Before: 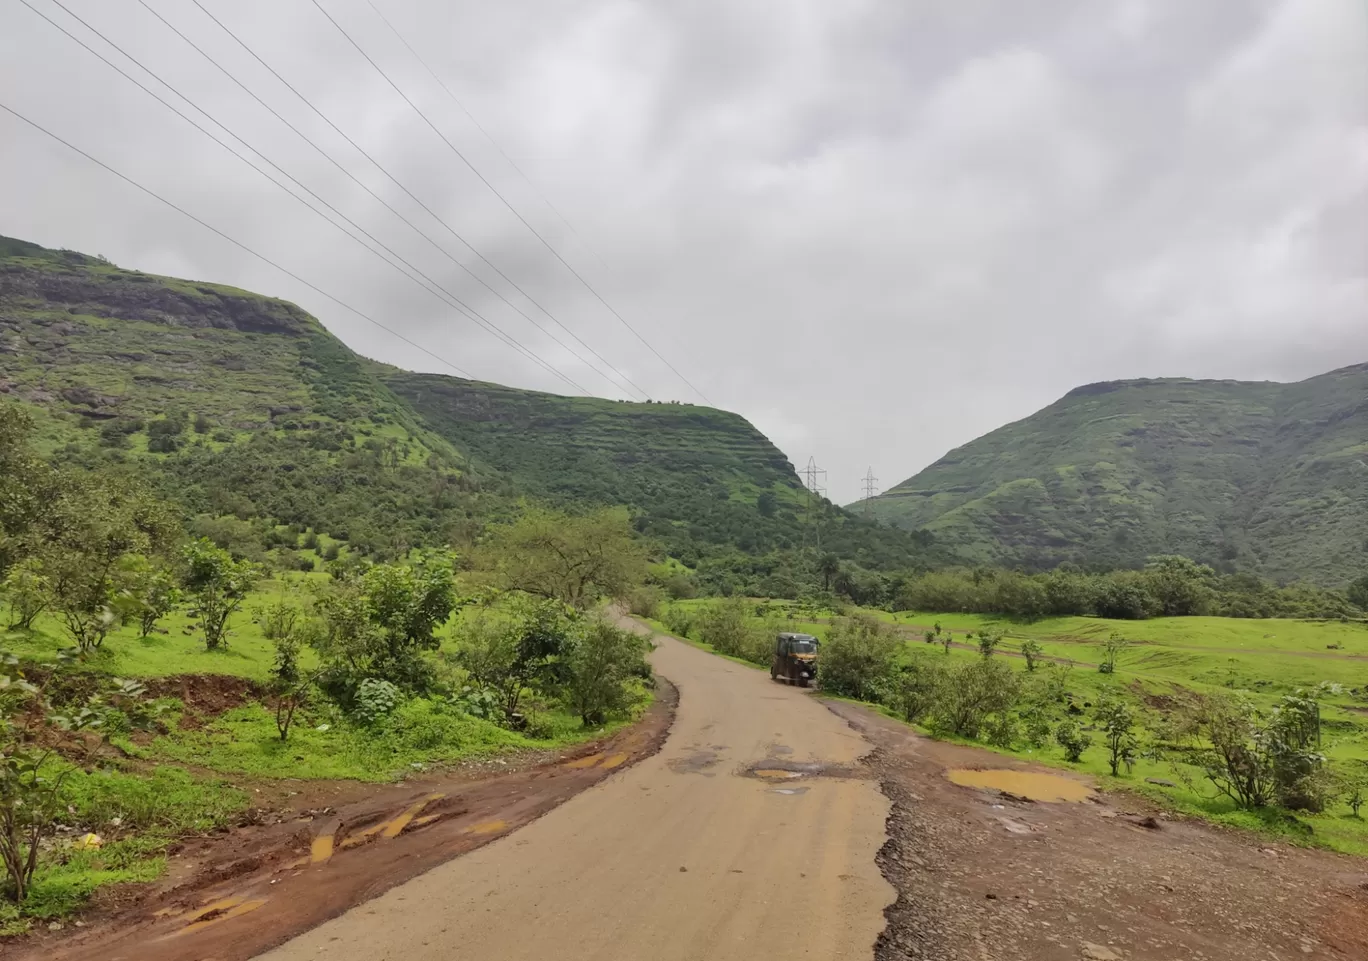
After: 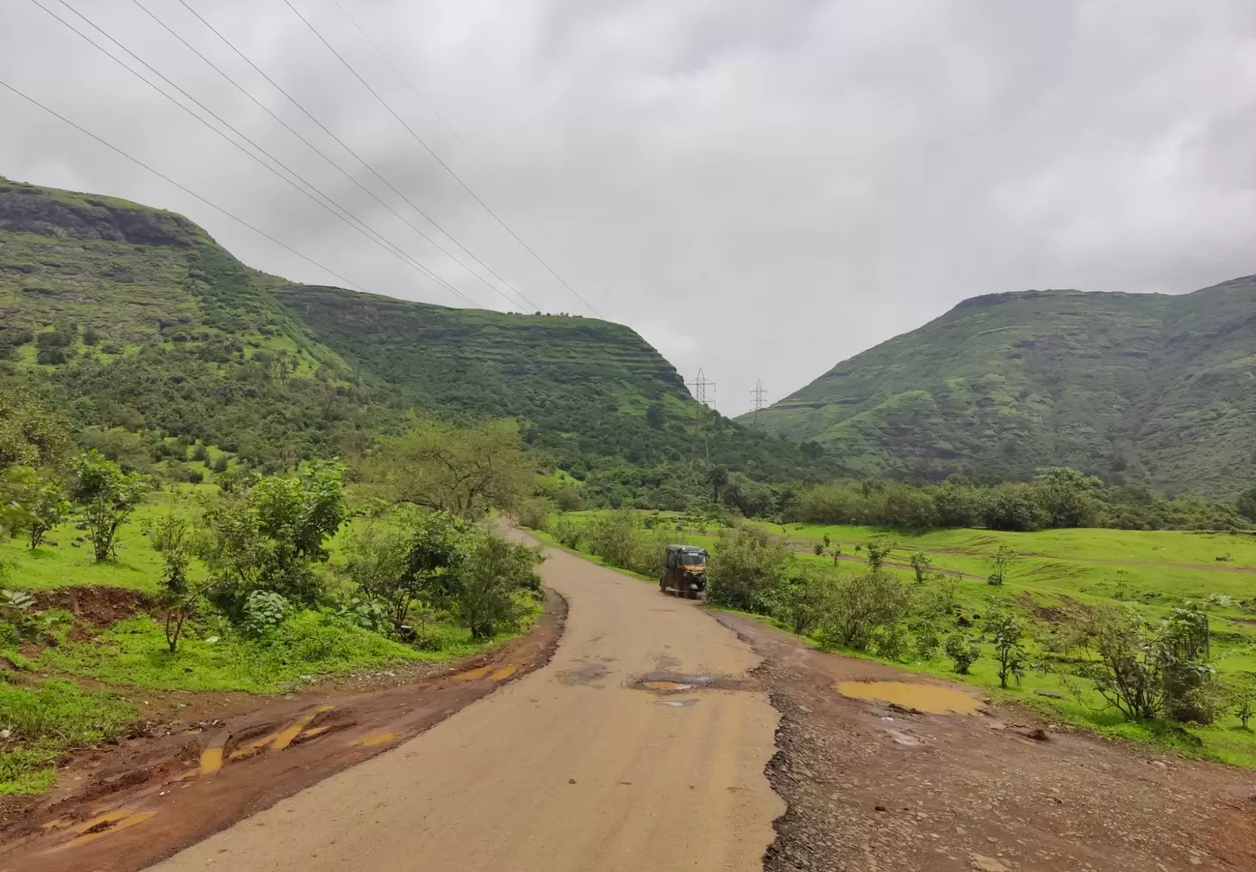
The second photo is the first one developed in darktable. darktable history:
crop and rotate: left 8.16%, top 9.206%
contrast brightness saturation: saturation 0.1
